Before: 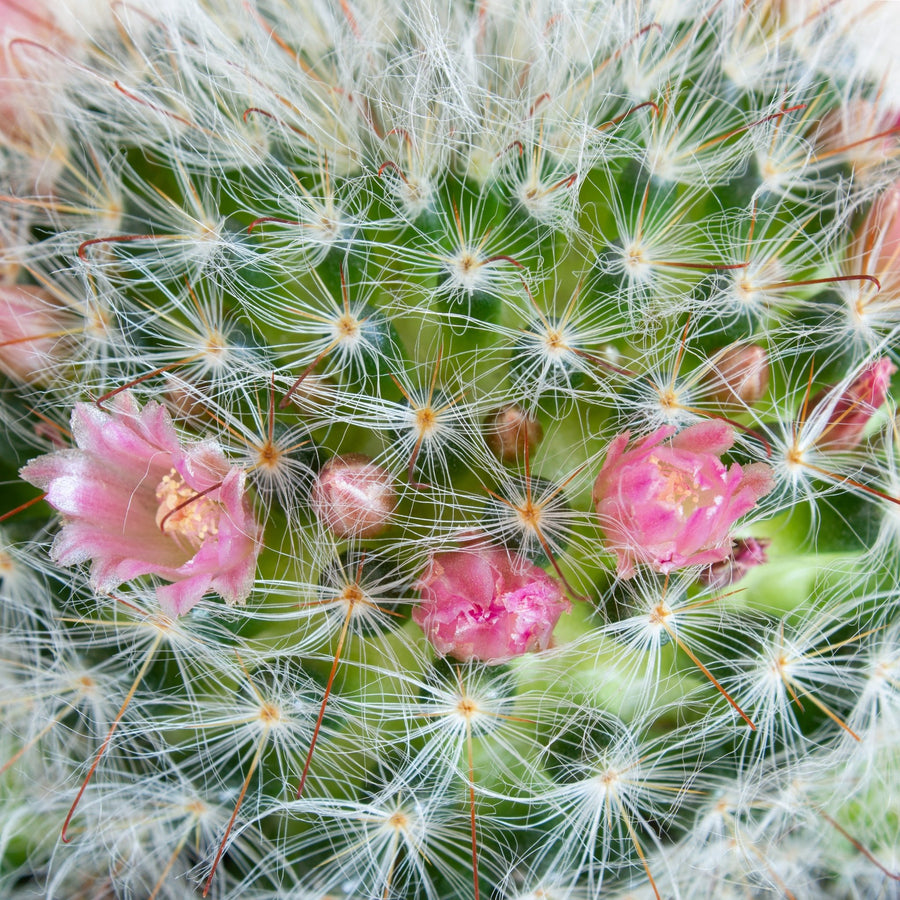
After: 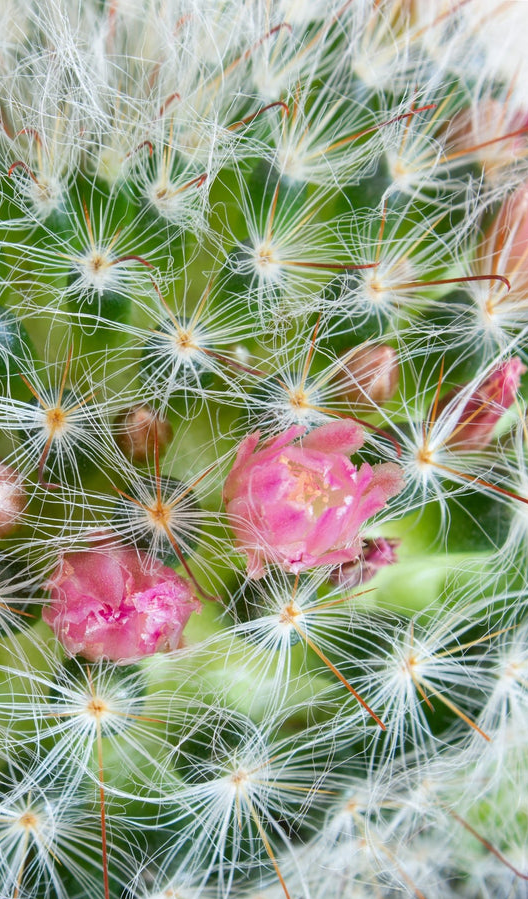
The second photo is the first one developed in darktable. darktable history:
crop: left 41.143%
